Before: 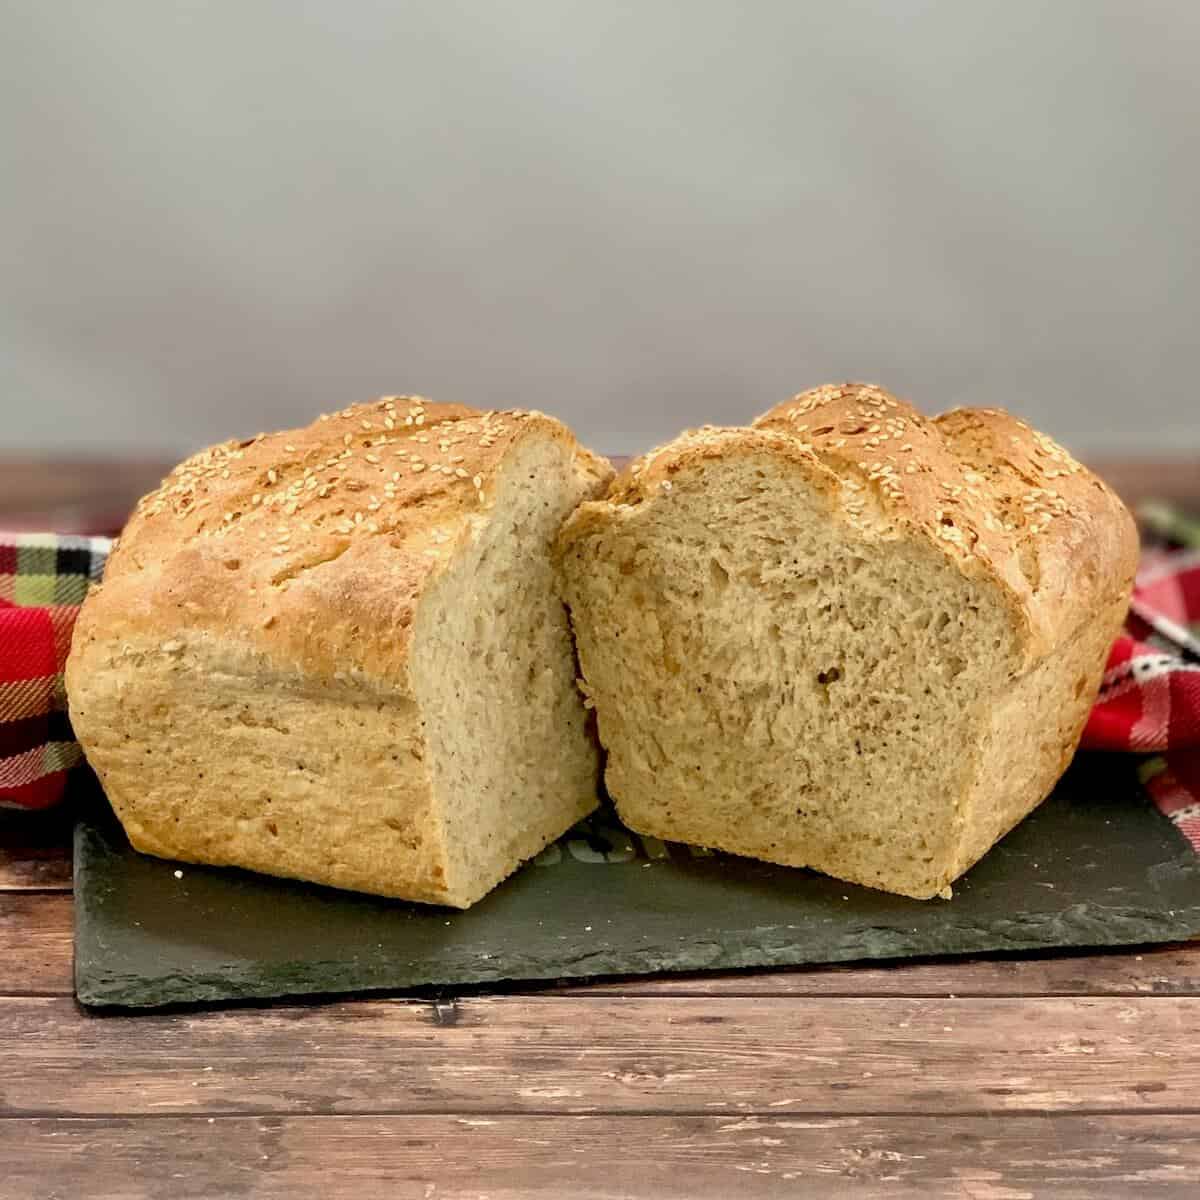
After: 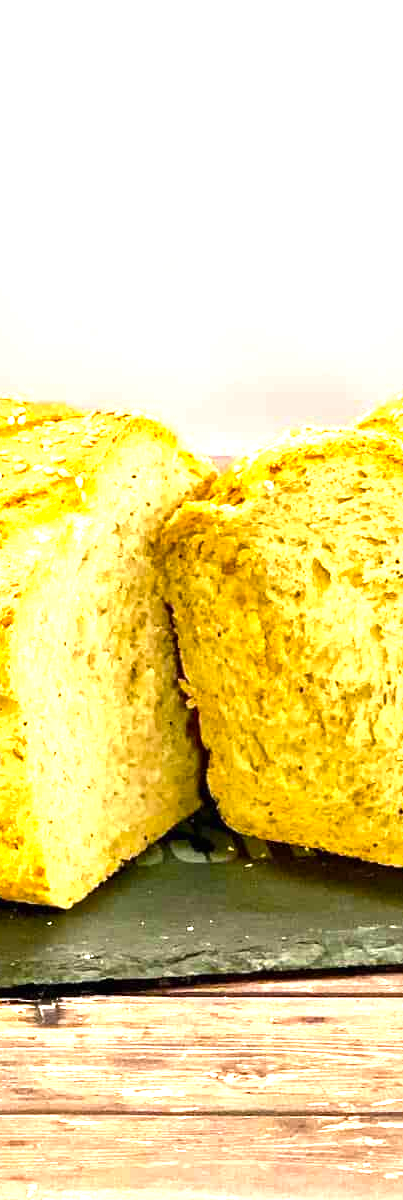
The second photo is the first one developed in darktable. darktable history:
exposure: black level correction 0, exposure 1 EV, compensate highlight preservation false
crop: left 33.179%, right 33.195%
color balance rgb: linear chroma grading › global chroma 9.829%, perceptual saturation grading › global saturation 24.887%, perceptual brilliance grading › global brilliance -5.048%, perceptual brilliance grading › highlights 24.266%, perceptual brilliance grading › mid-tones 7.037%, perceptual brilliance grading › shadows -4.509%
